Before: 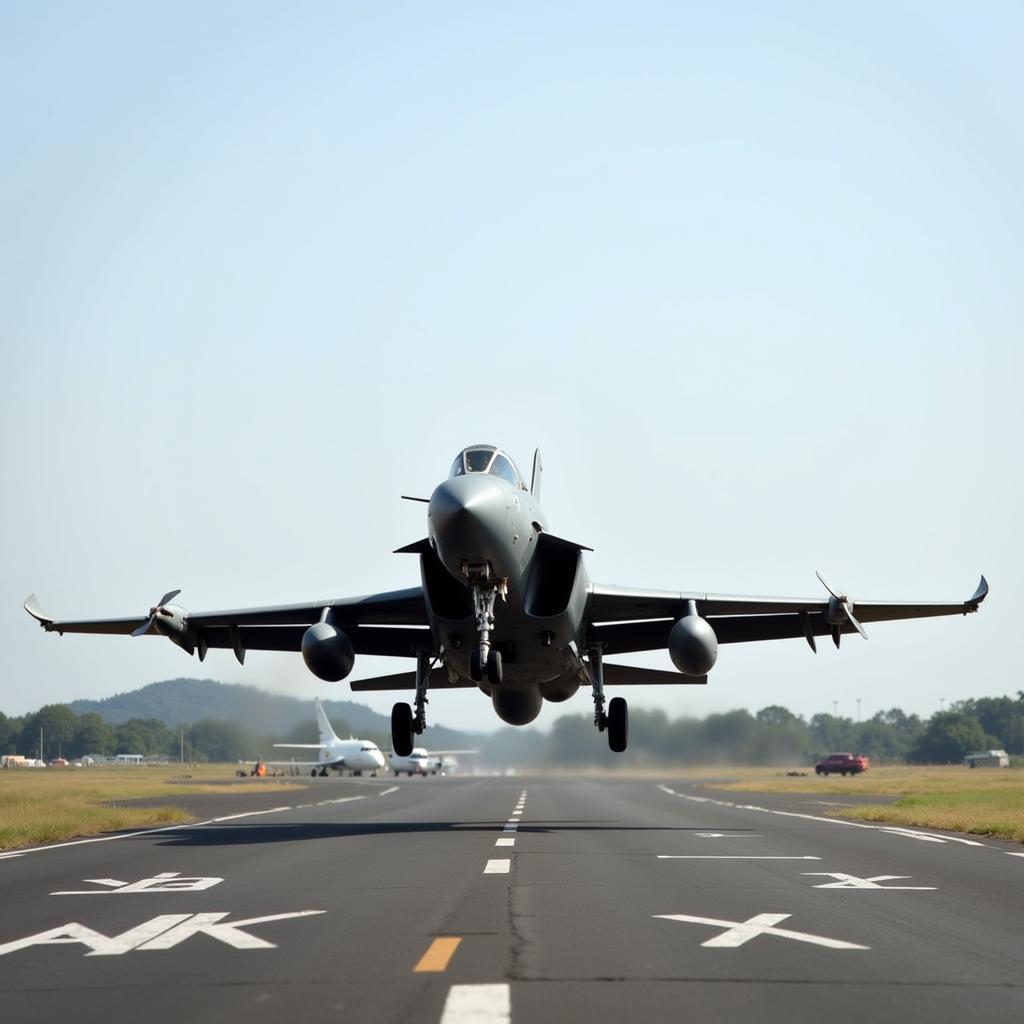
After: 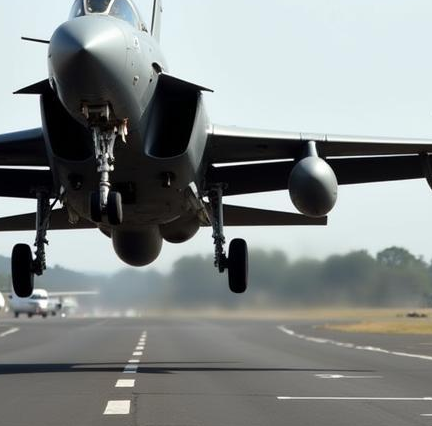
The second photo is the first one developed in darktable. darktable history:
crop: left 37.137%, top 44.898%, right 20.614%, bottom 13.481%
